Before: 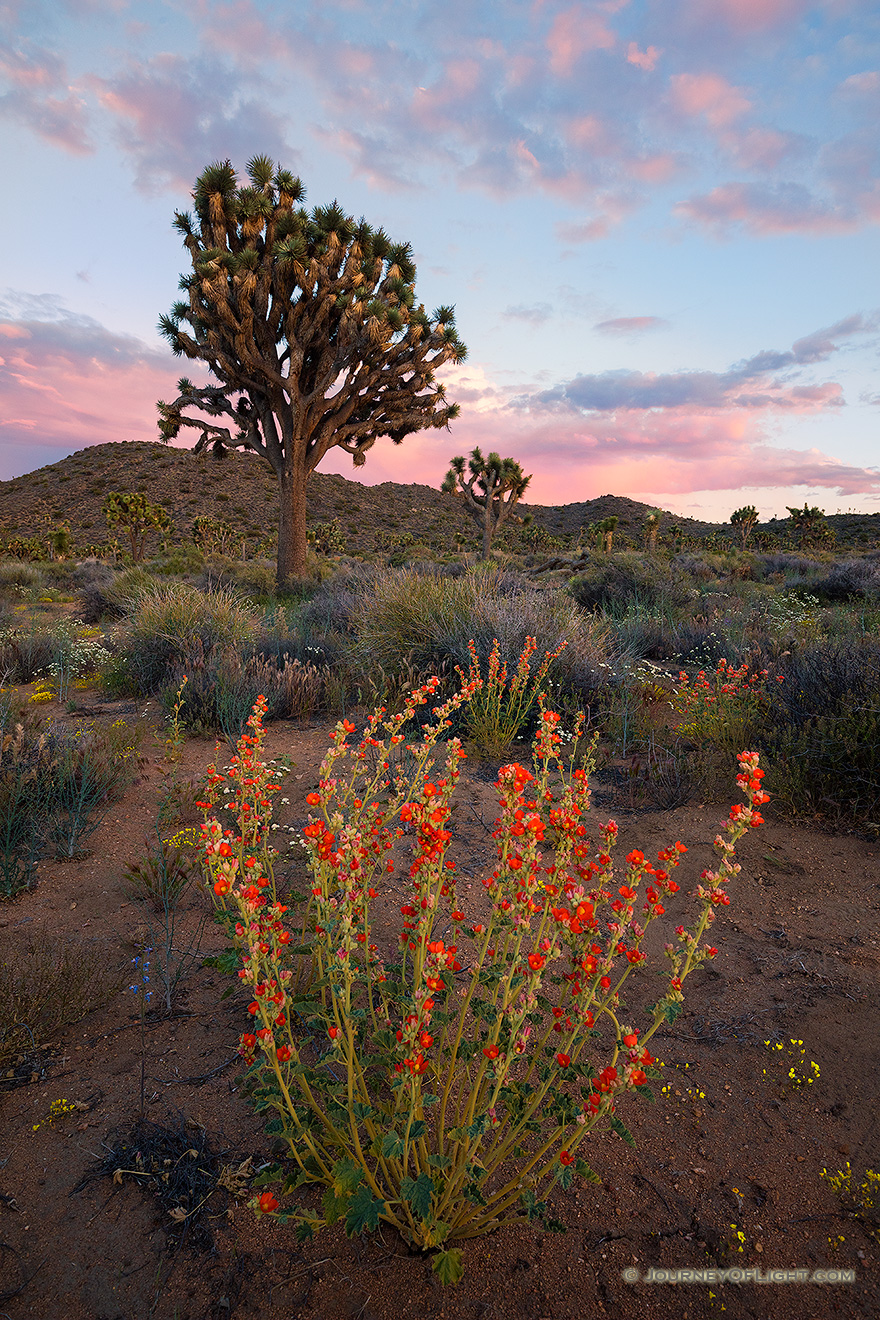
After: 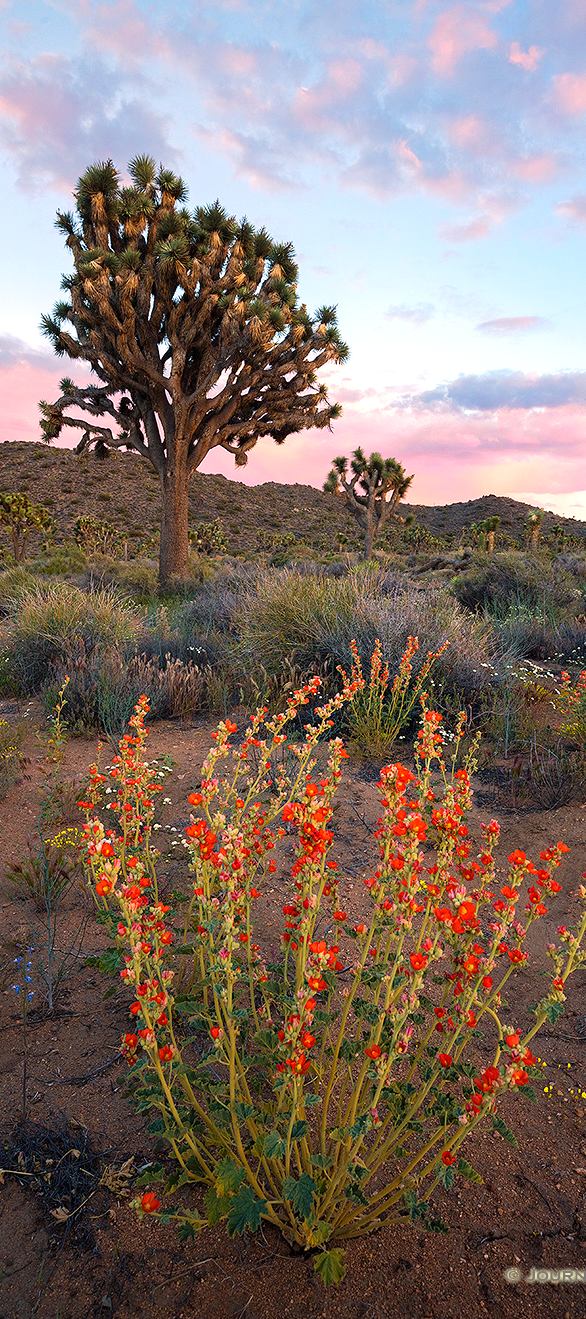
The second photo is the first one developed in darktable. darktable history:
crop and rotate: left 13.537%, right 19.796%
exposure: exposure 0.496 EV, compensate highlight preservation false
